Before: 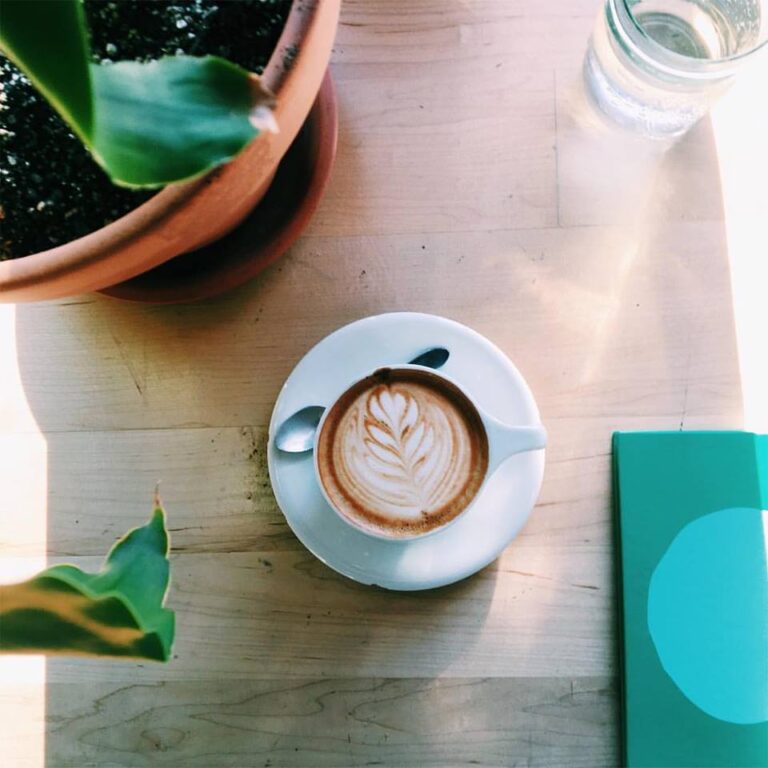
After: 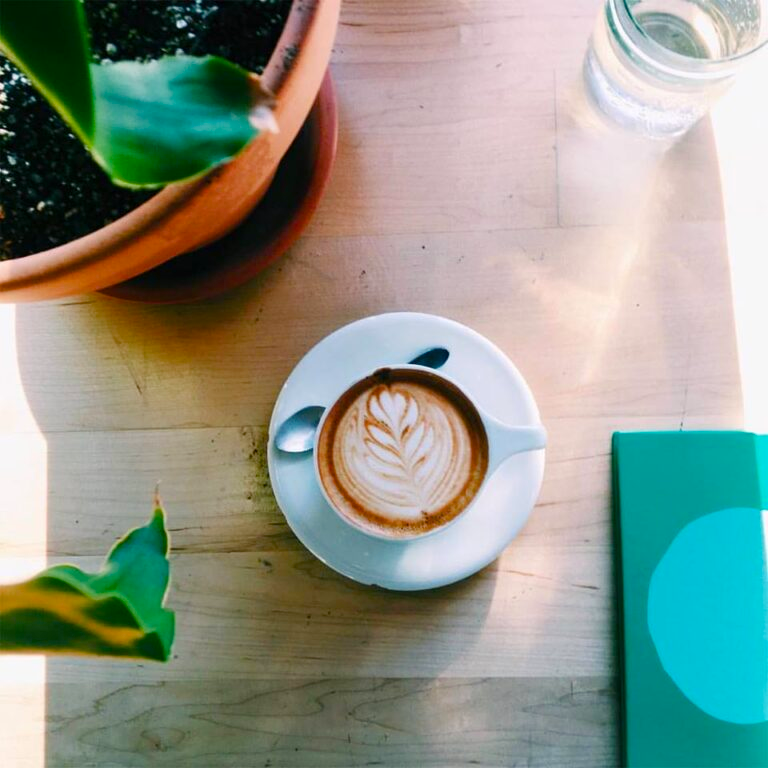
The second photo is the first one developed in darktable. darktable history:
color balance rgb: shadows lift › chroma 3.233%, shadows lift › hue 280.07°, linear chroma grading › global chroma 15.008%, perceptual saturation grading › global saturation 9.005%, perceptual saturation grading › highlights -13.498%, perceptual saturation grading › mid-tones 14.593%, perceptual saturation grading › shadows 22.498%
